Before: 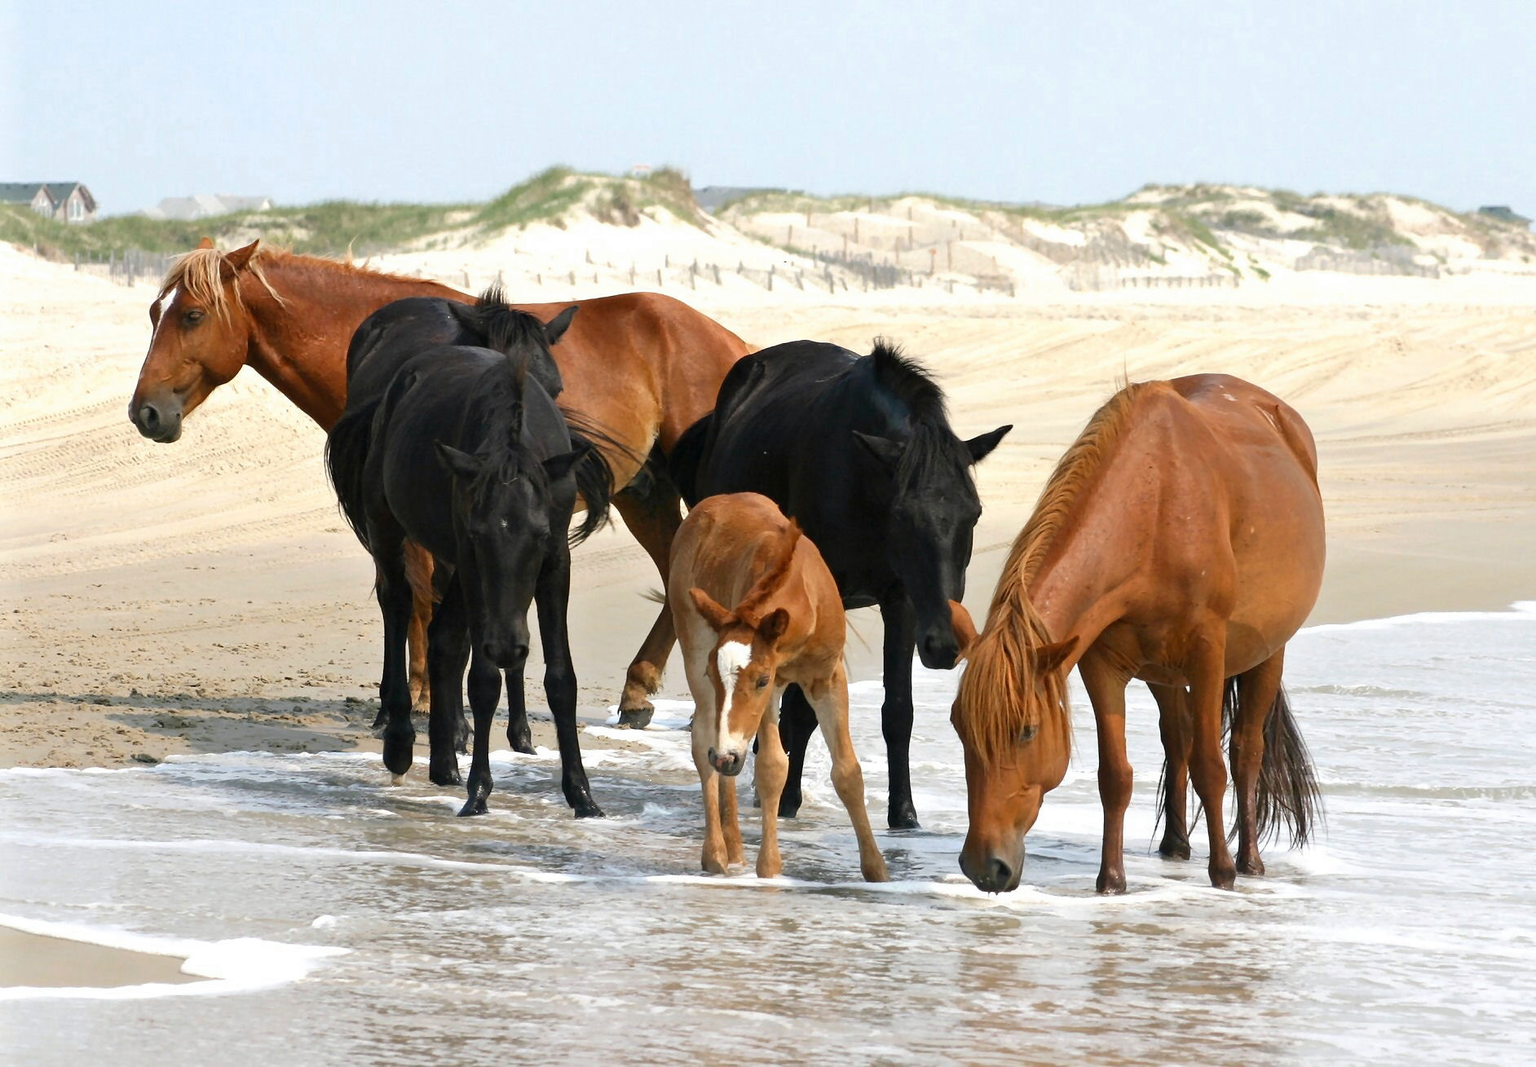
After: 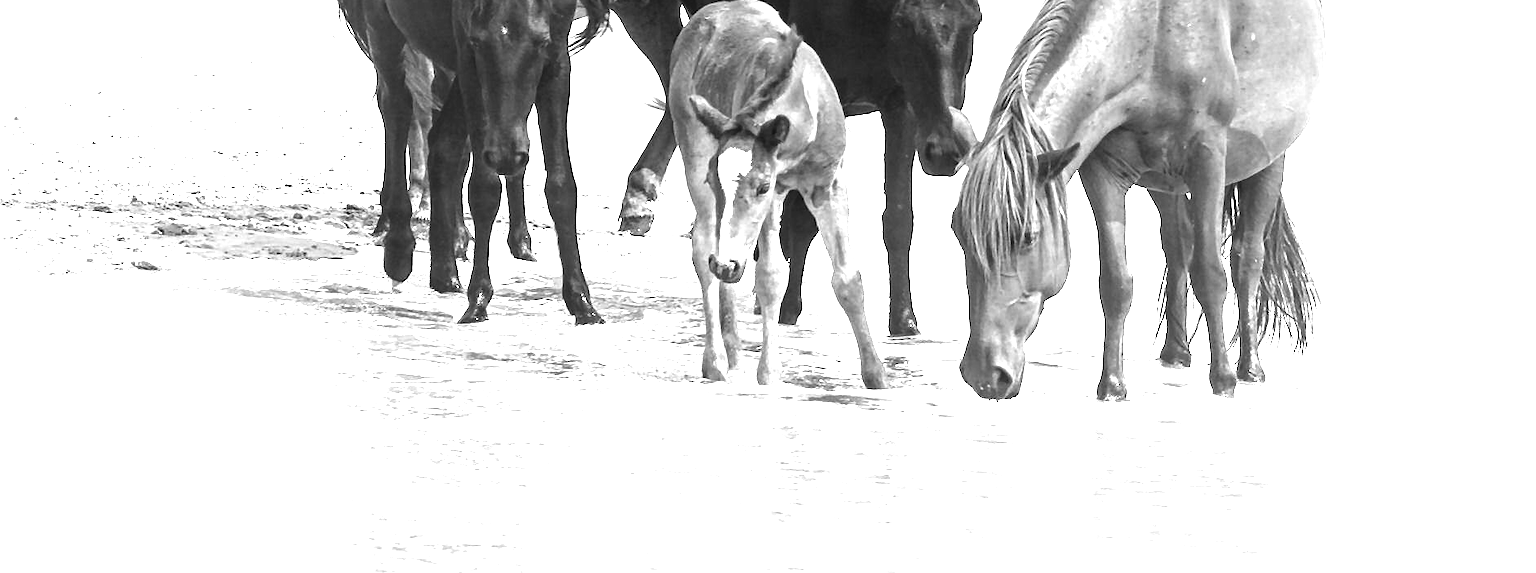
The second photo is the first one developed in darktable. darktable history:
color balance rgb: linear chroma grading › global chroma 15%, perceptual saturation grading › global saturation 30%
contrast brightness saturation: brightness -0.2, saturation 0.08
exposure: black level correction 0.001, exposure 1.719 EV, compensate exposure bias true, compensate highlight preservation false
crop and rotate: top 46.237%
local contrast: on, module defaults
monochrome: on, module defaults
sharpen: amount 0.2
levels: levels [0, 0.476, 0.951]
